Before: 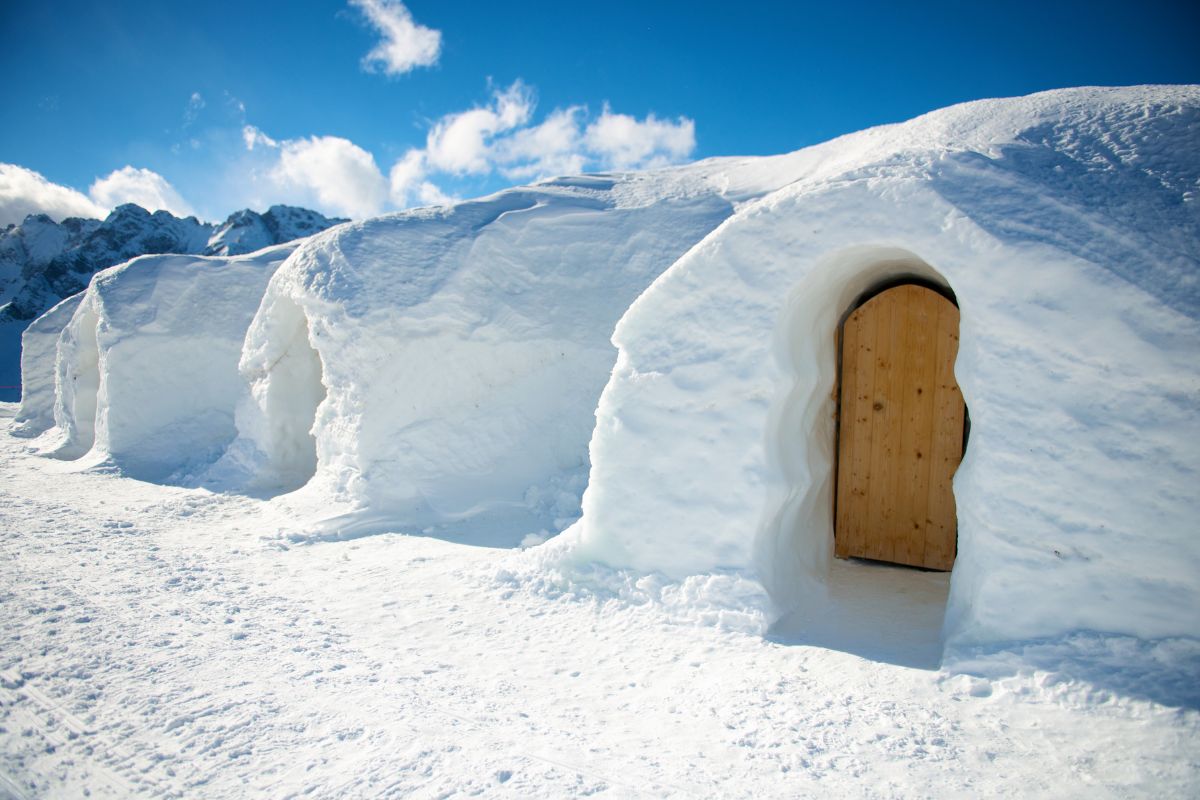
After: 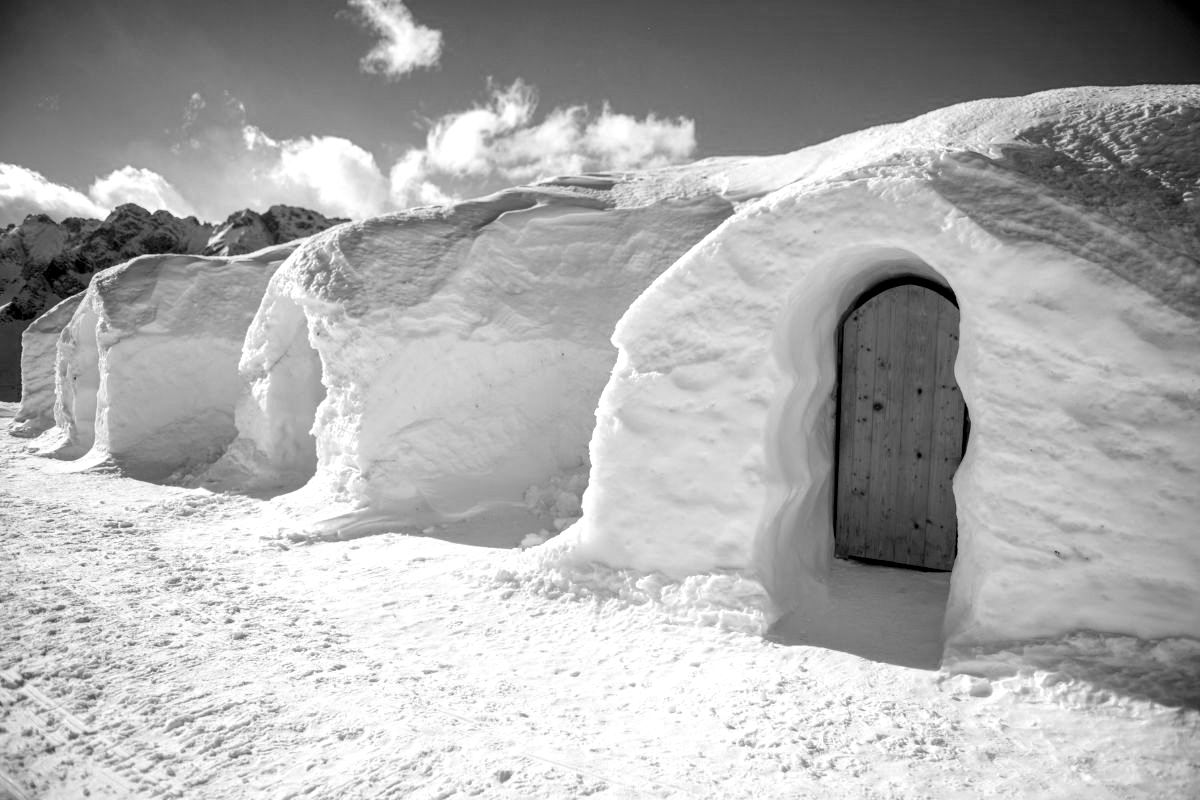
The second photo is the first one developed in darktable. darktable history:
monochrome: on, module defaults
local contrast: highlights 25%, detail 150%
color balance rgb: shadows lift › chroma 1%, shadows lift › hue 240.84°, highlights gain › chroma 2%, highlights gain › hue 73.2°, global offset › luminance -0.5%, perceptual saturation grading › global saturation 20%, perceptual saturation grading › highlights -25%, perceptual saturation grading › shadows 50%, global vibrance 25.26%
